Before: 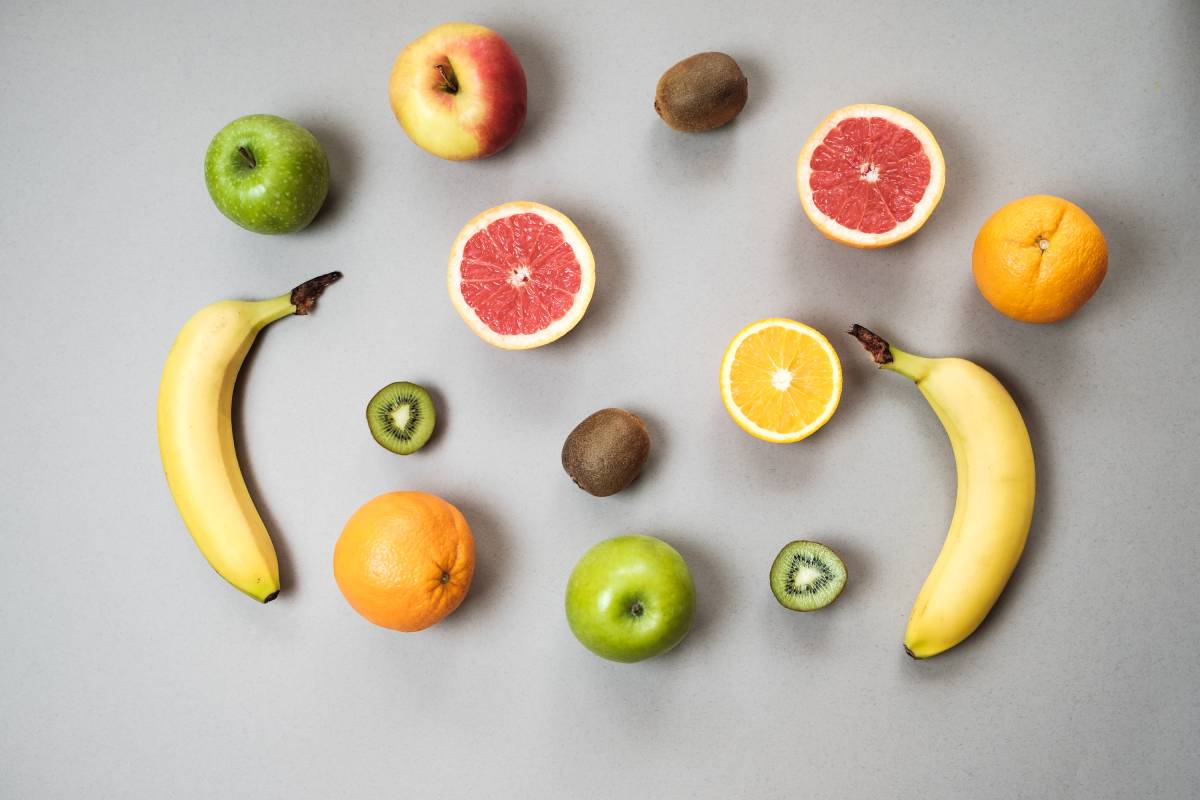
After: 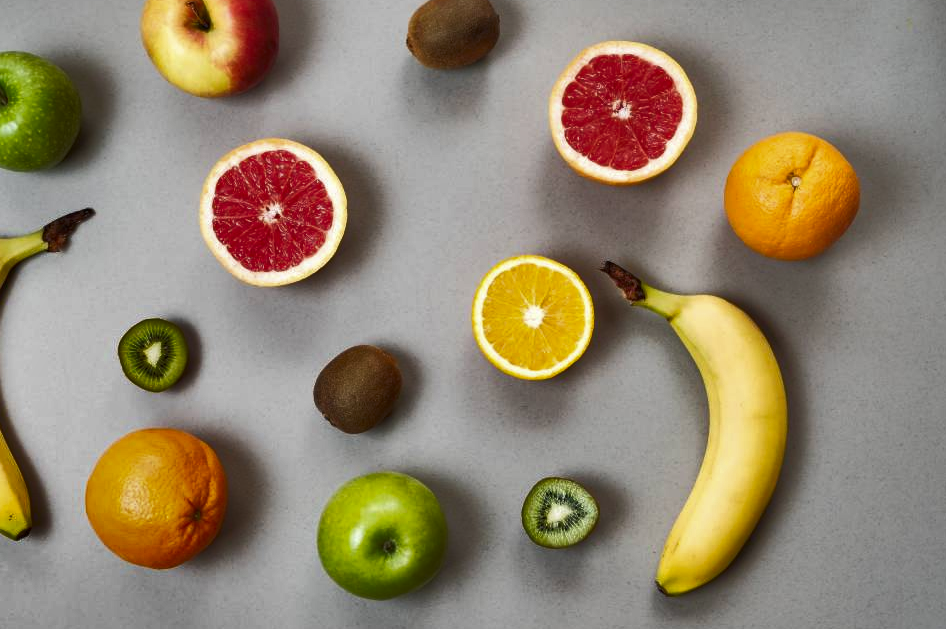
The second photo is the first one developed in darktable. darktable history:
crop and rotate: left 20.74%, top 7.912%, right 0.375%, bottom 13.378%
shadows and highlights: shadows 19.13, highlights -83.41, soften with gaussian
